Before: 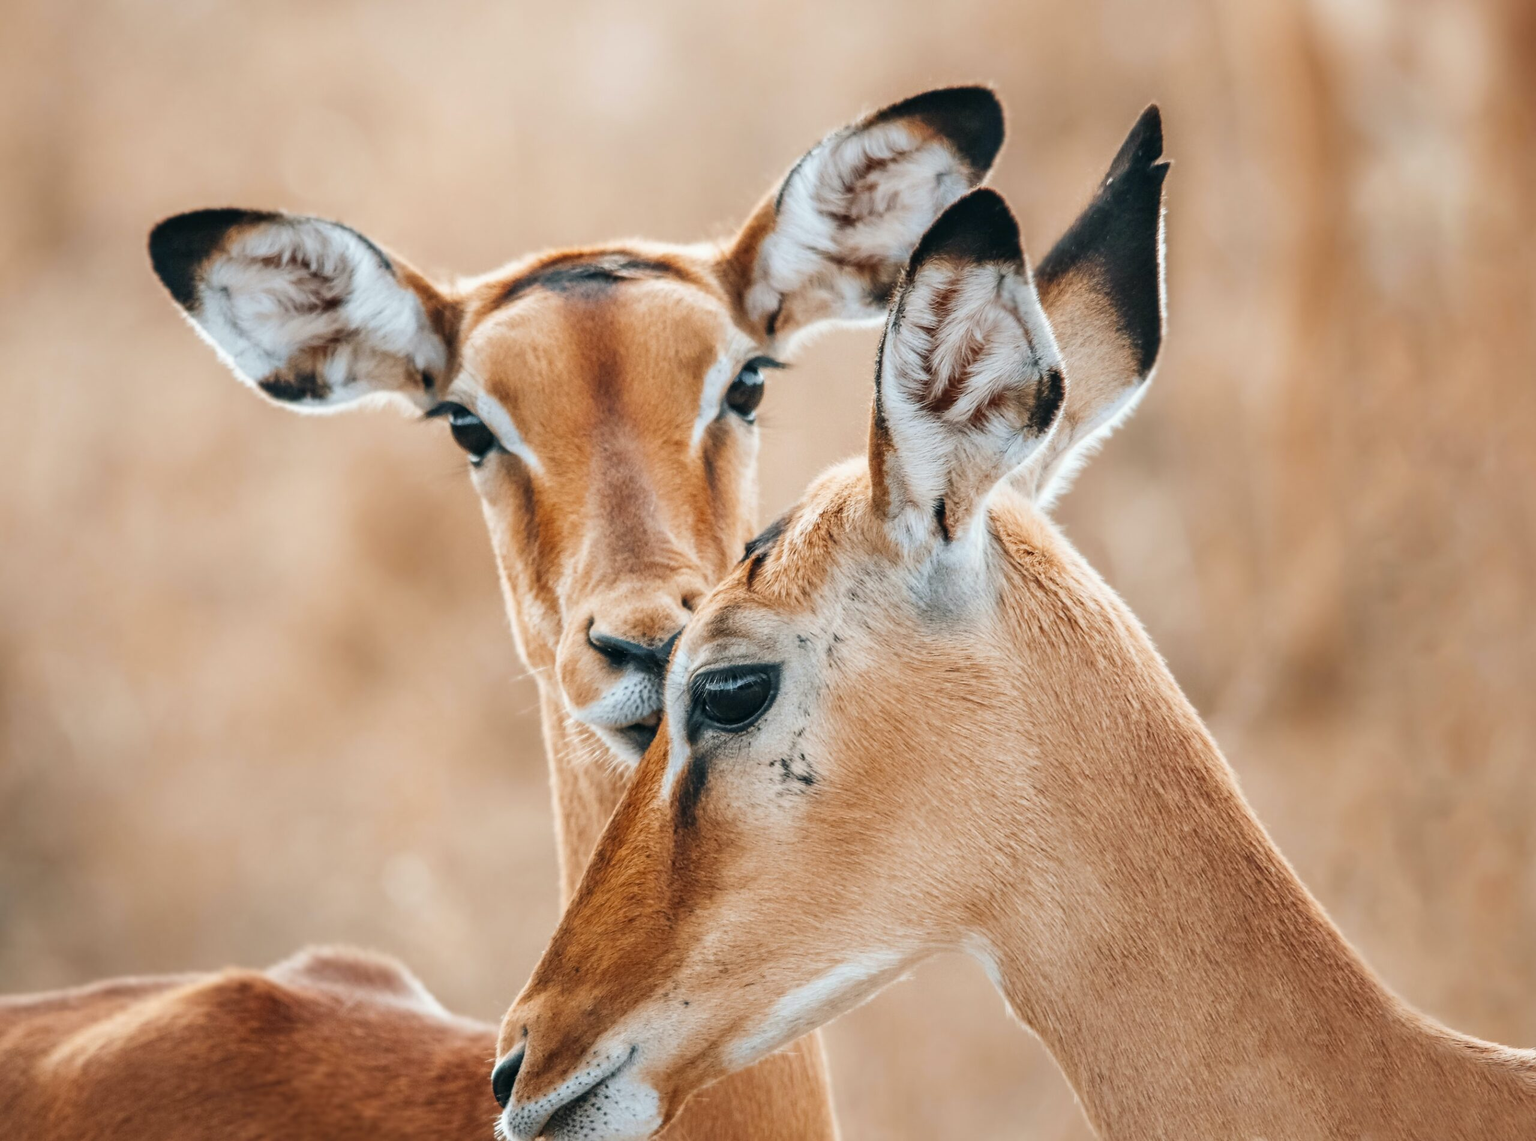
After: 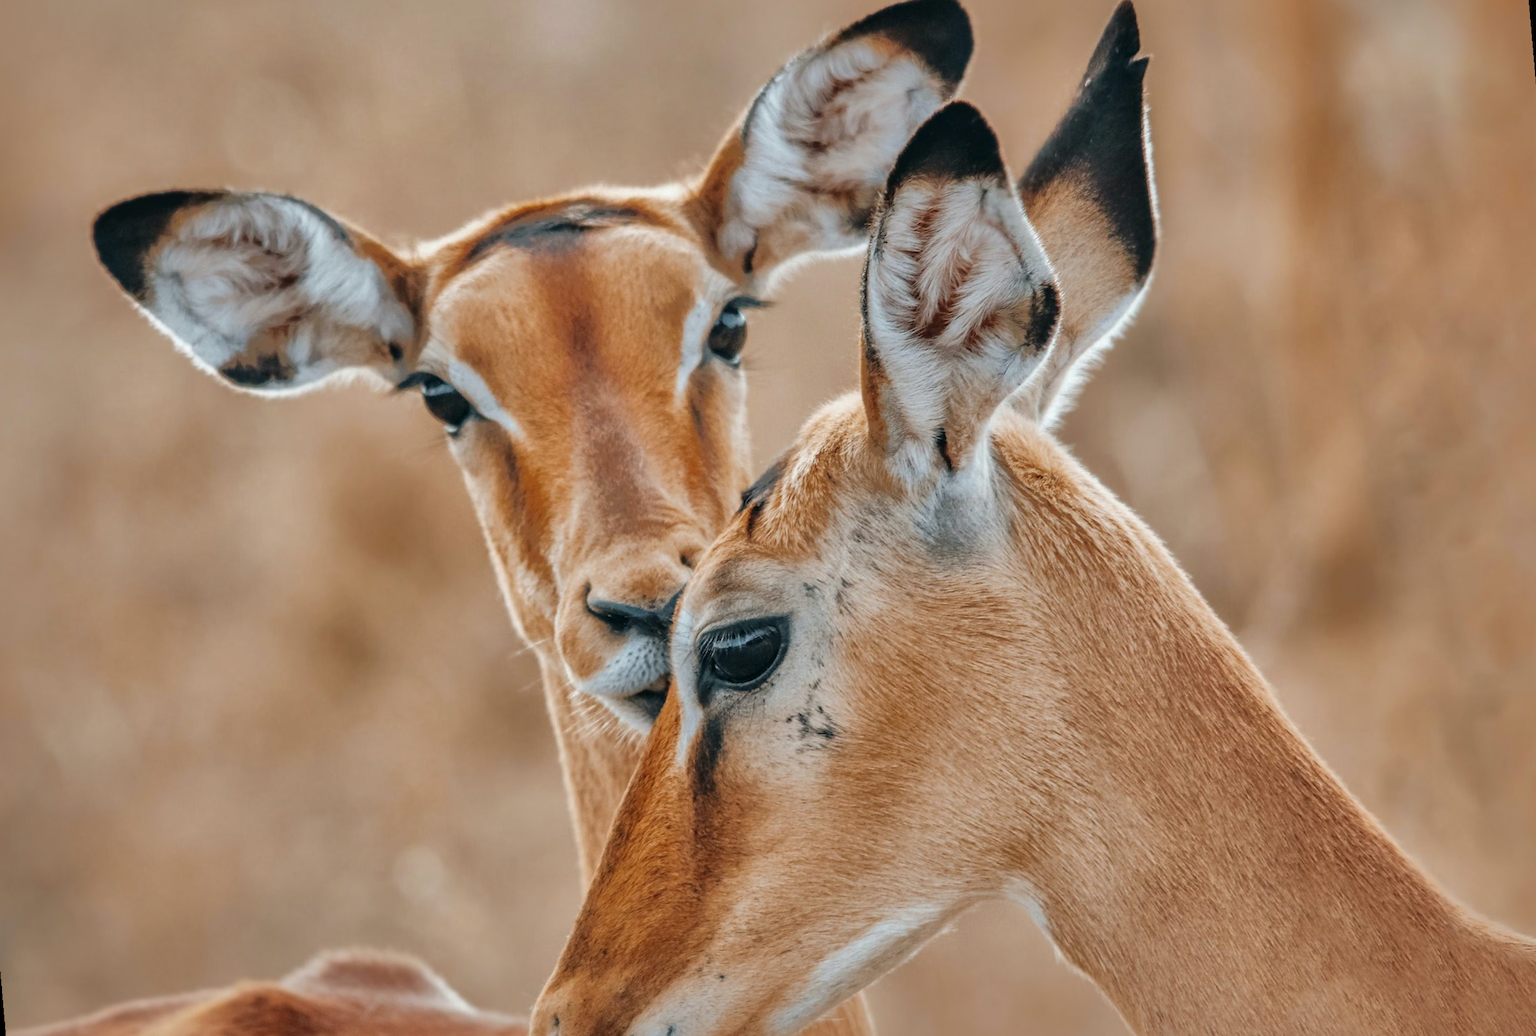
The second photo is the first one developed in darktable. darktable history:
rotate and perspective: rotation -5°, crop left 0.05, crop right 0.952, crop top 0.11, crop bottom 0.89
shadows and highlights: shadows -19.91, highlights -73.15
